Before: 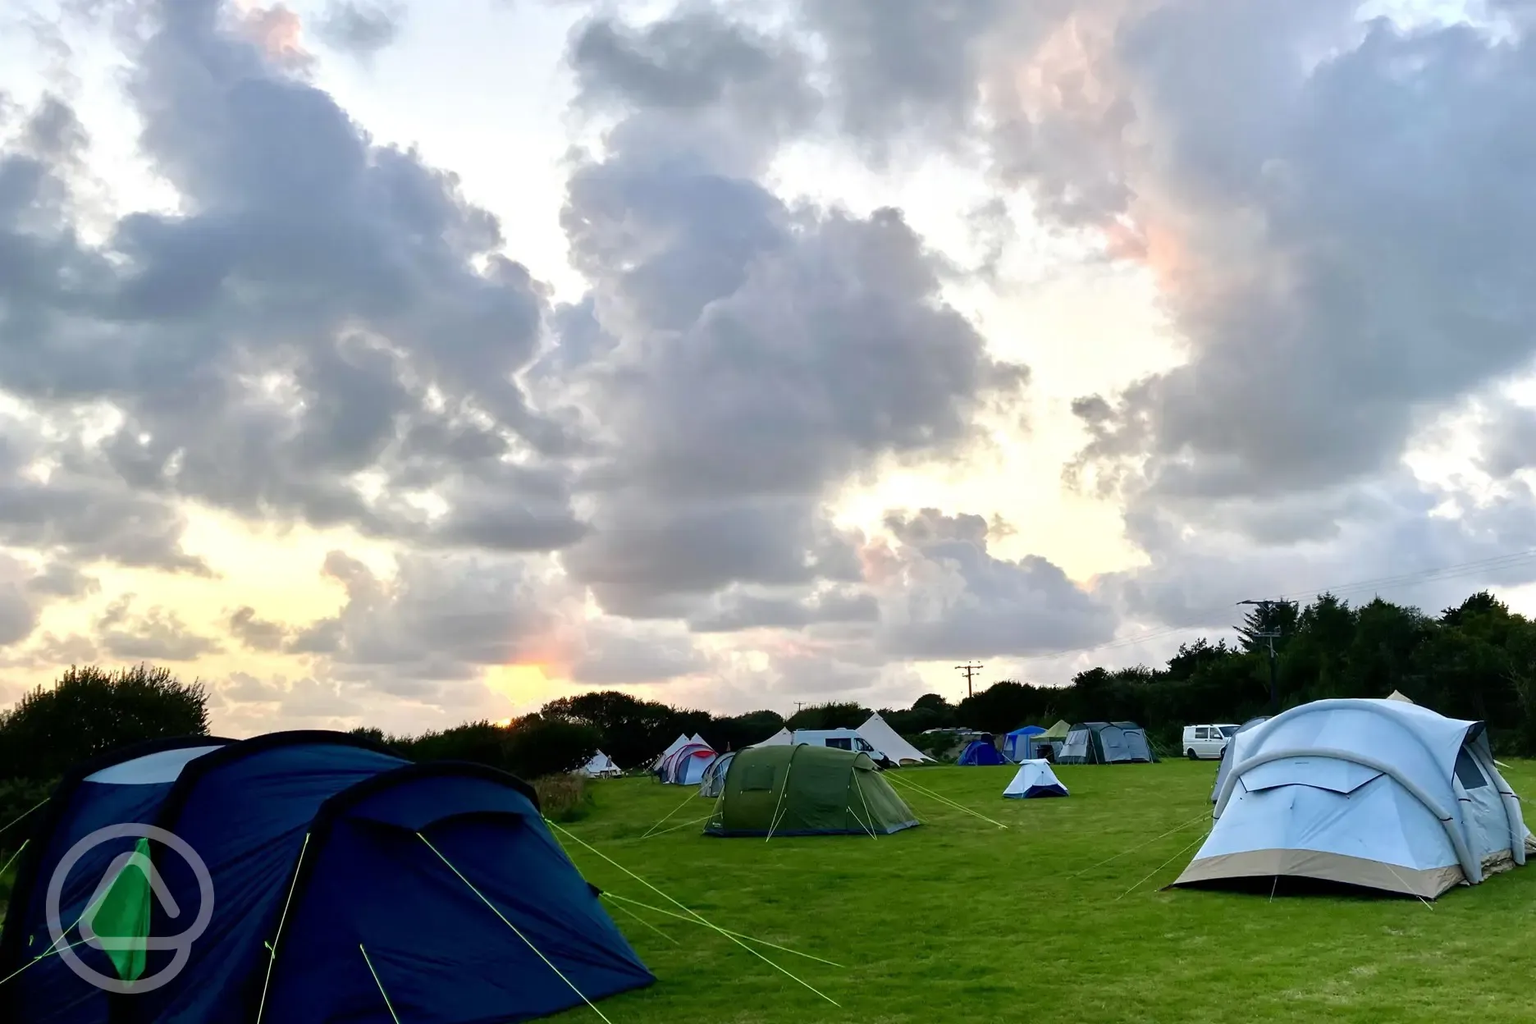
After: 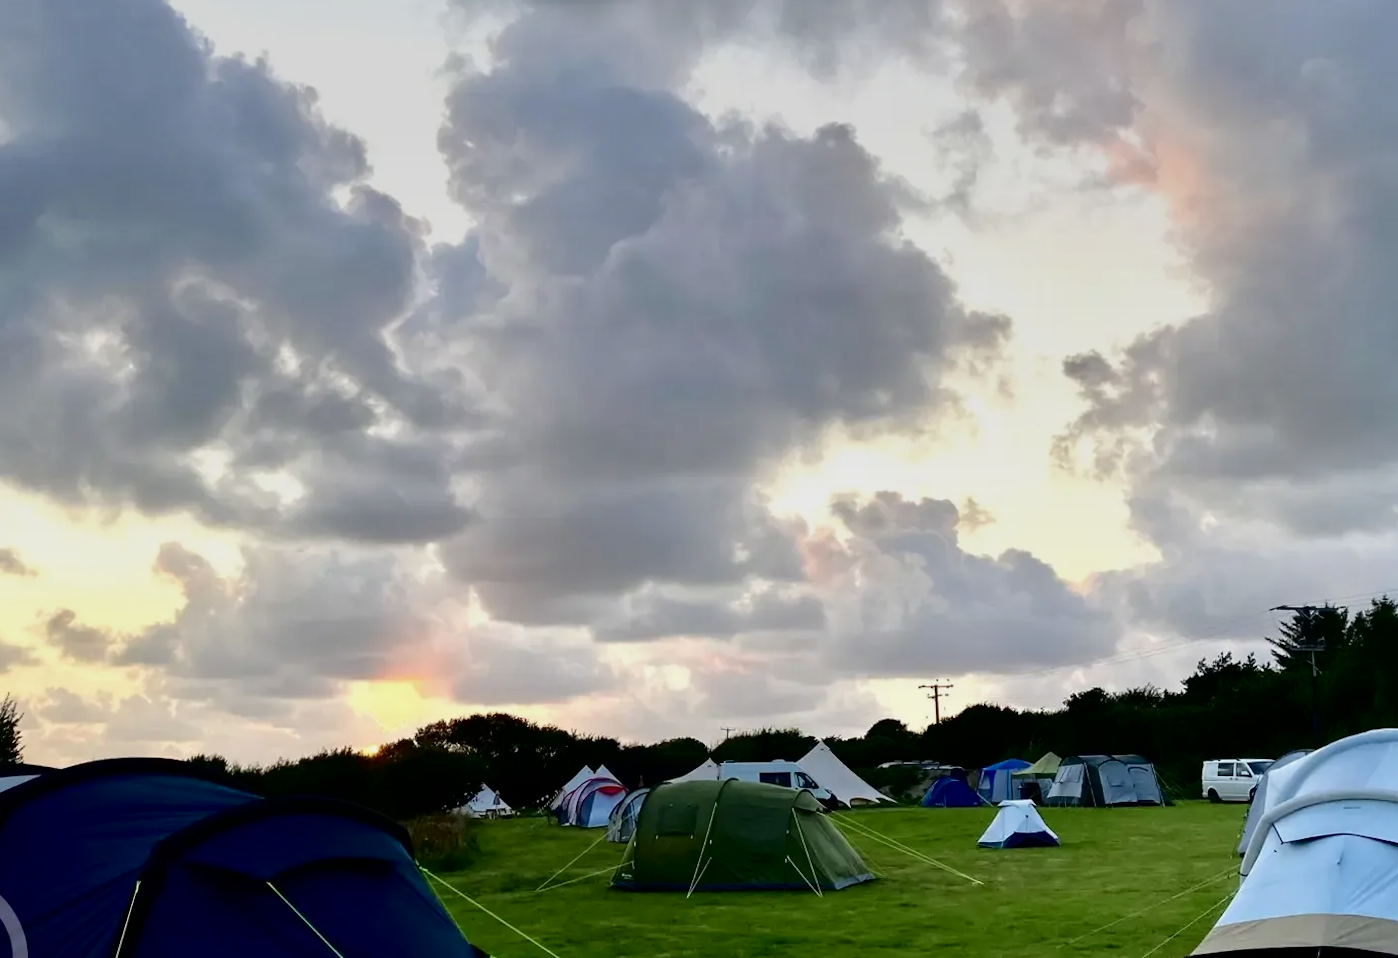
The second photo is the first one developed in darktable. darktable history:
rotate and perspective: lens shift (horizontal) -0.055, automatic cropping off
graduated density: rotation -0.352°, offset 57.64
fill light: exposure -2 EV, width 8.6
crop and rotate: left 11.831%, top 11.346%, right 13.429%, bottom 13.899%
